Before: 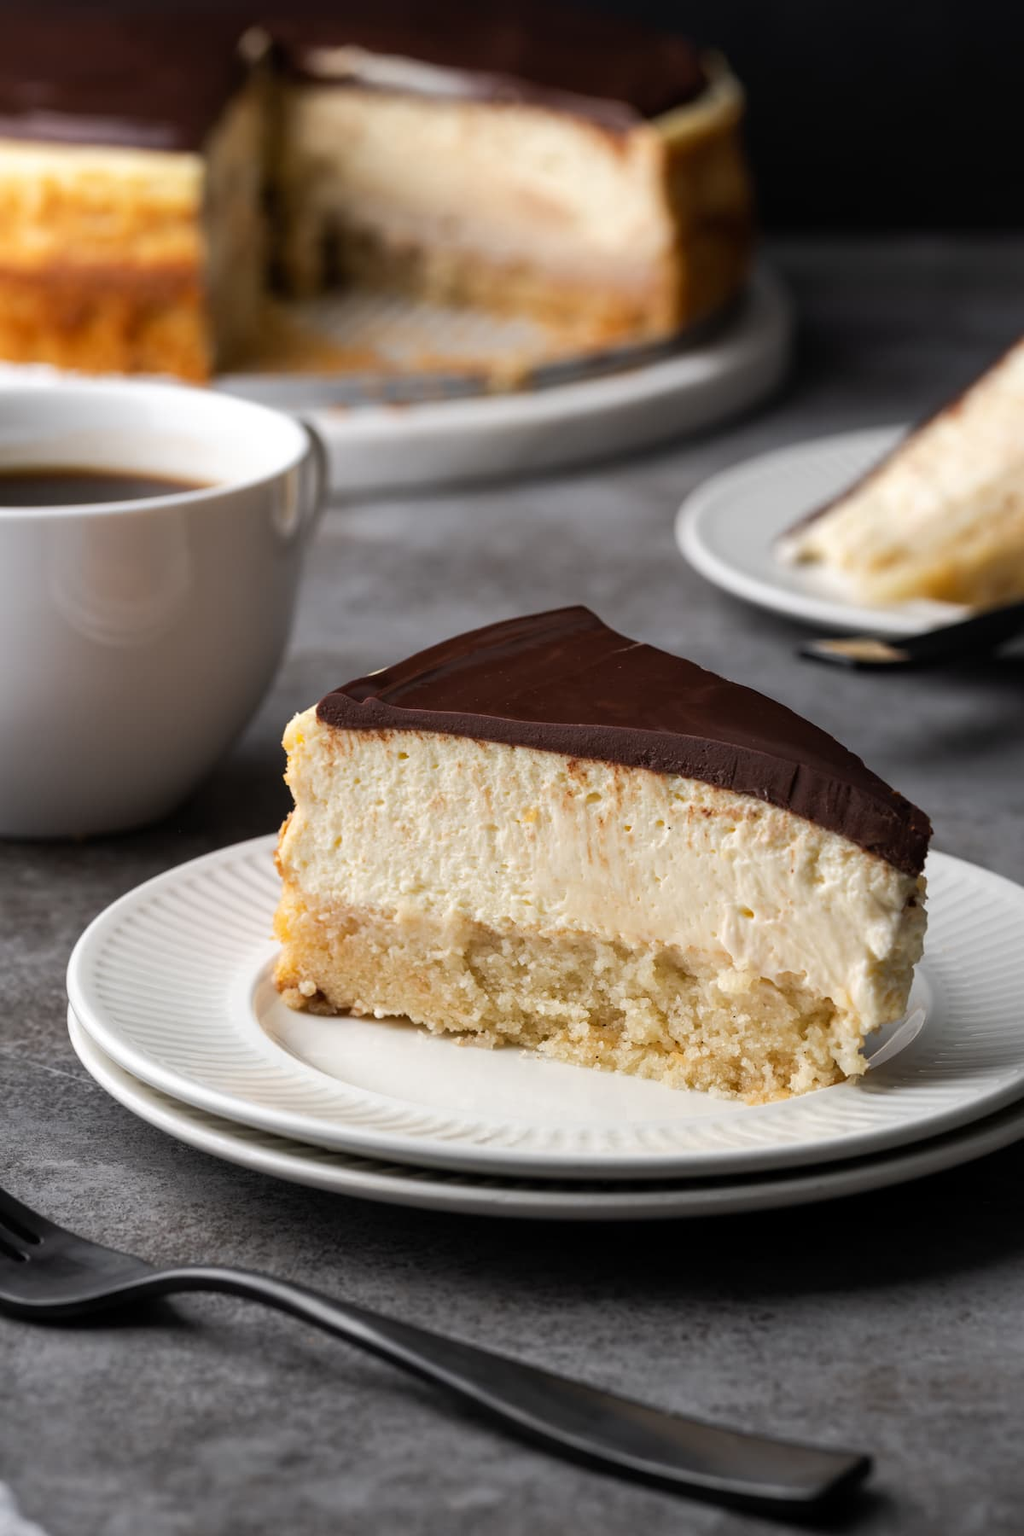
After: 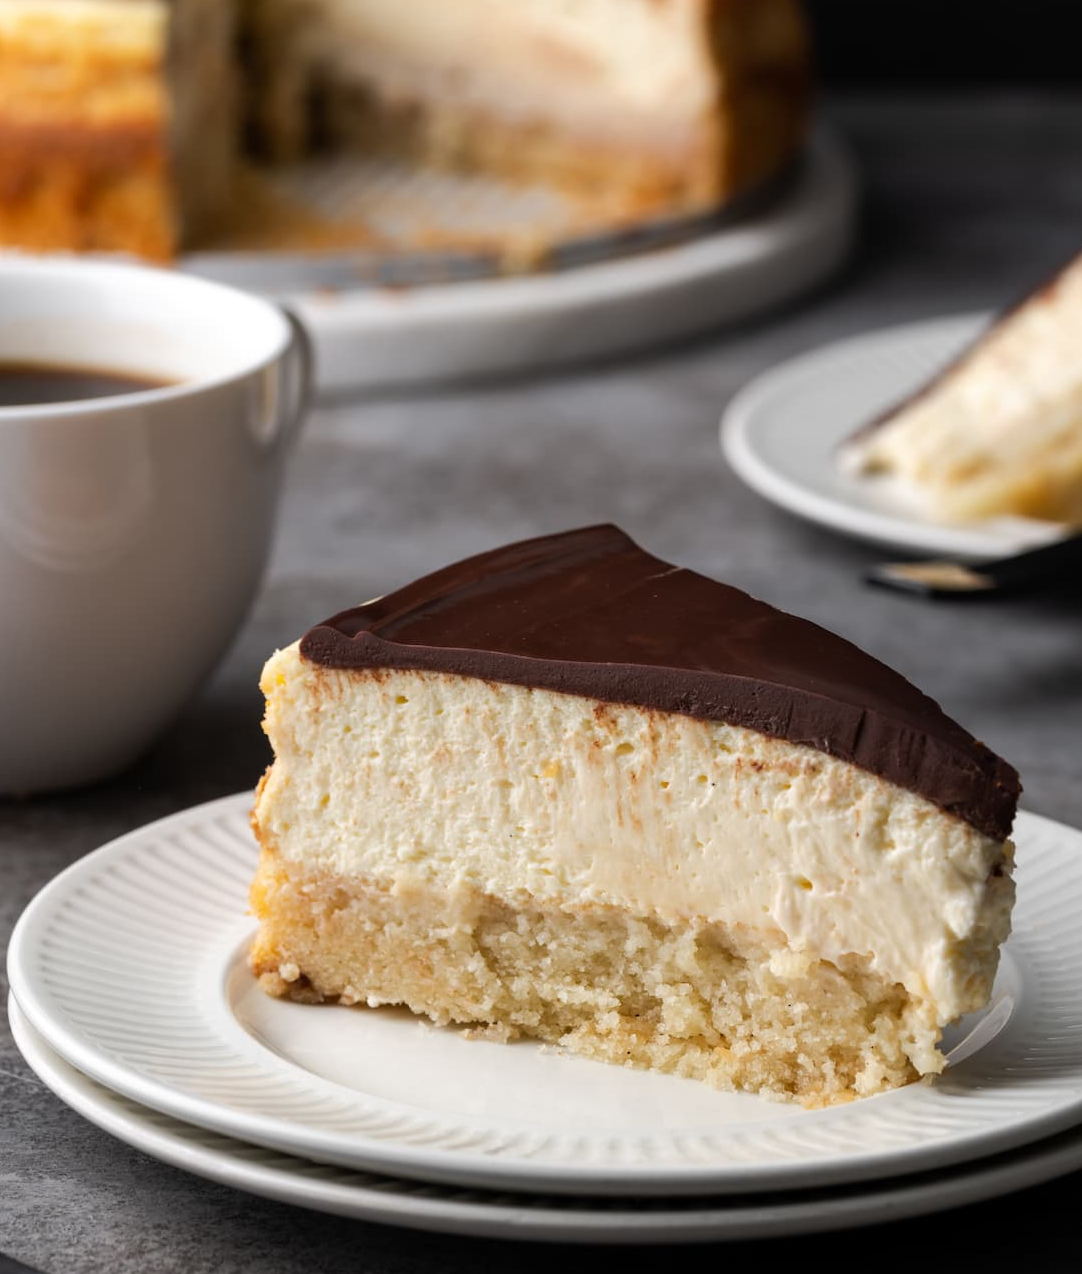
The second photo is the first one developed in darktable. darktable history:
crop: left 5.989%, top 10.354%, right 3.813%, bottom 18.861%
